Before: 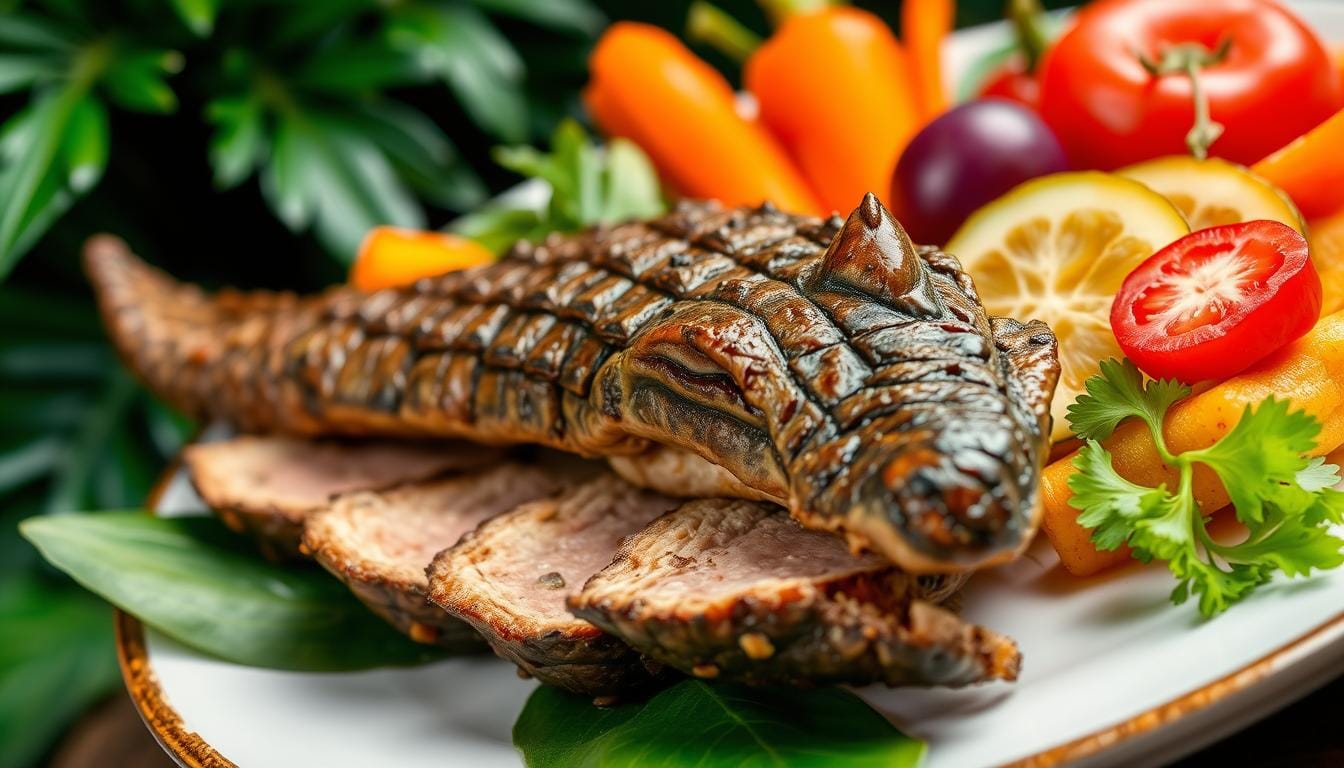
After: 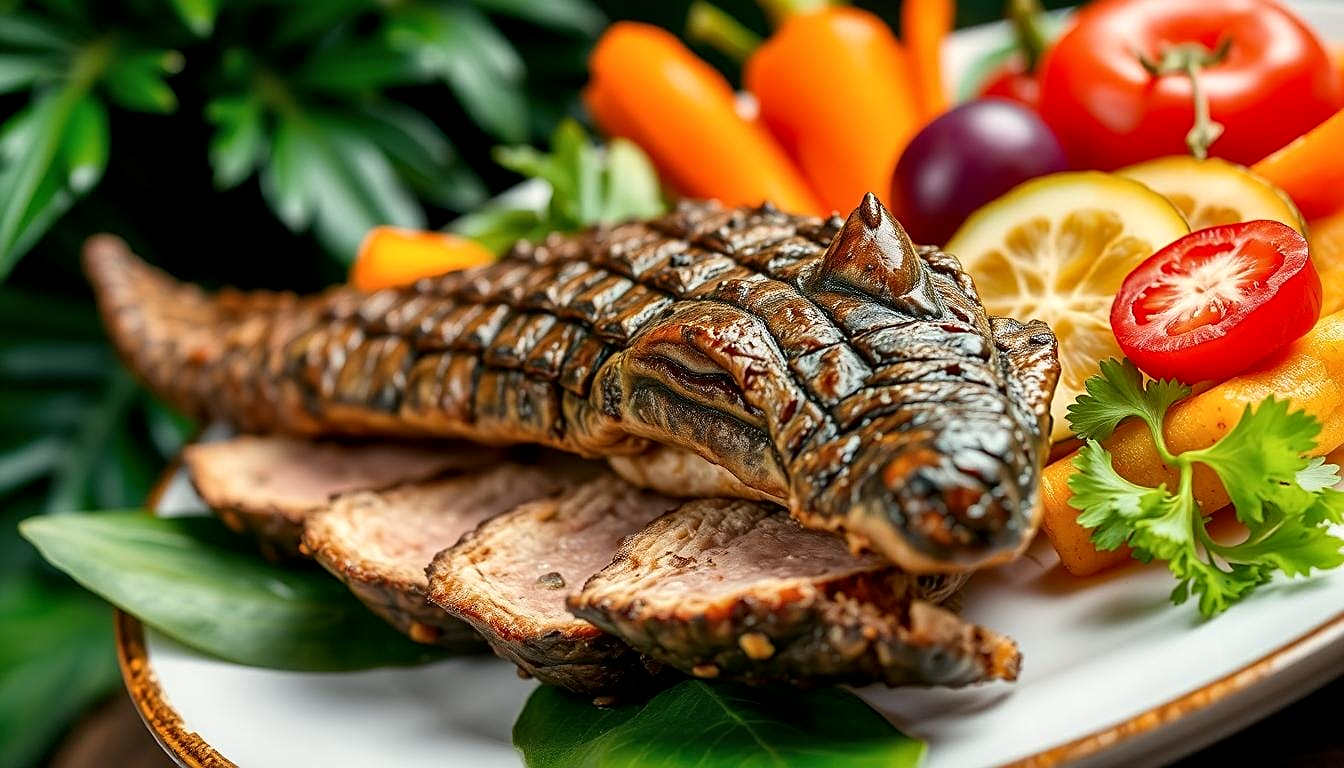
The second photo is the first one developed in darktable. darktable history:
local contrast: mode bilateral grid, contrast 19, coarseness 50, detail 128%, midtone range 0.2
sharpen: on, module defaults
